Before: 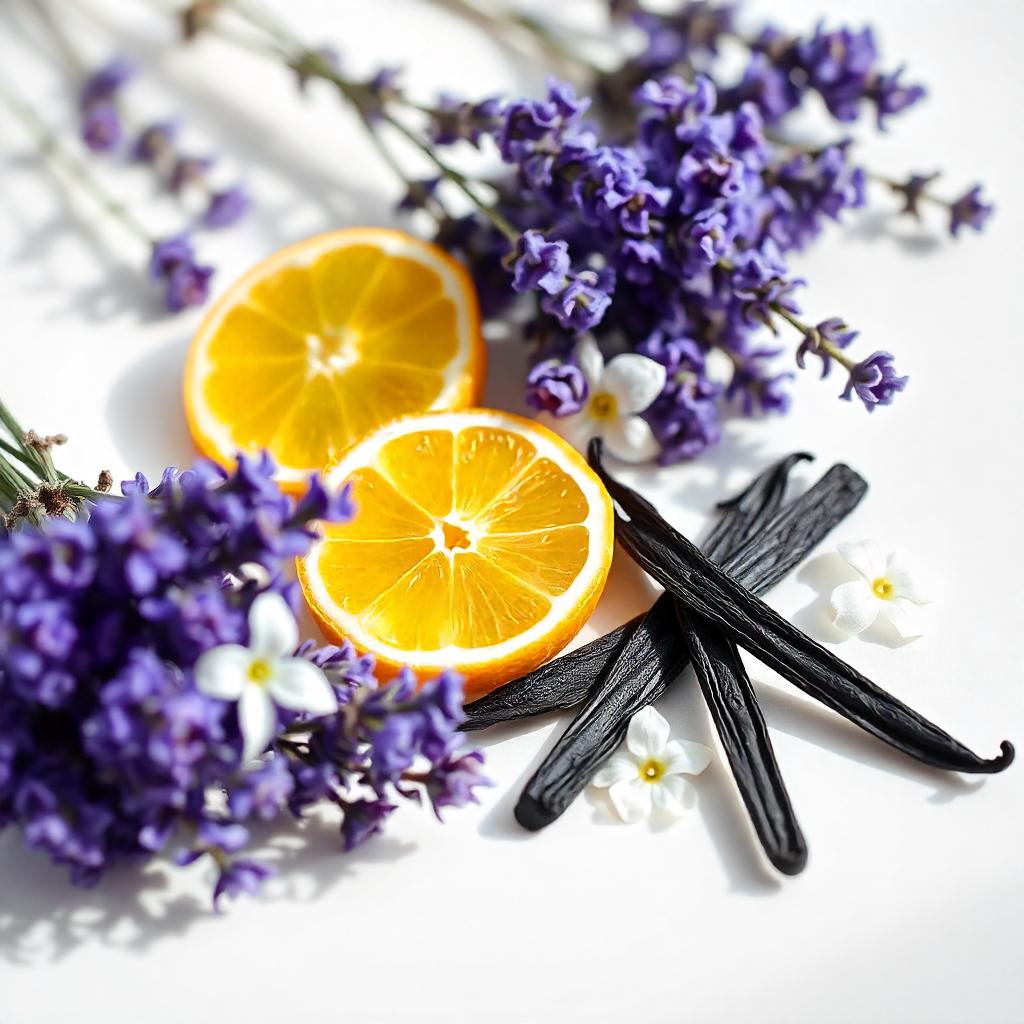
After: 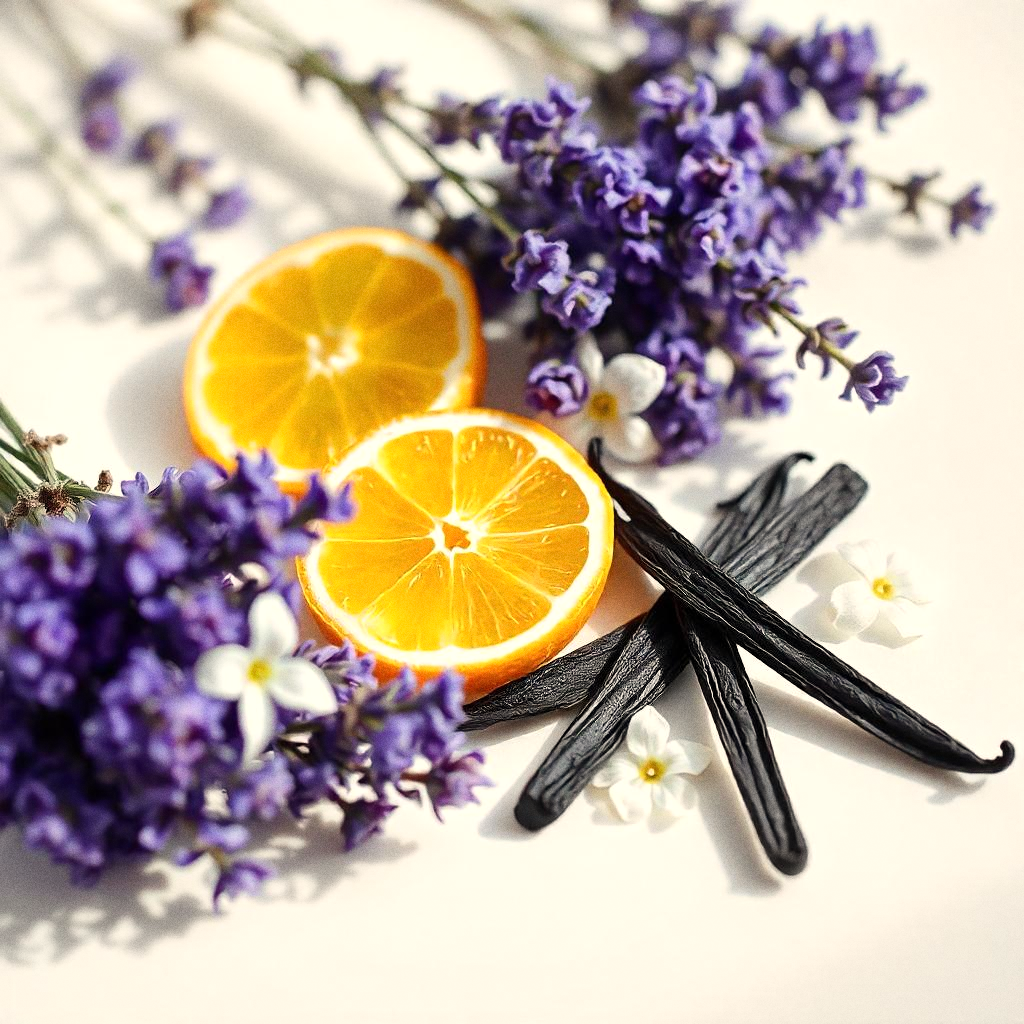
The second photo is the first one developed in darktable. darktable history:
white balance: red 1.045, blue 0.932
grain: coarseness 0.09 ISO
shadows and highlights: shadows 12, white point adjustment 1.2, highlights -0.36, soften with gaussian
